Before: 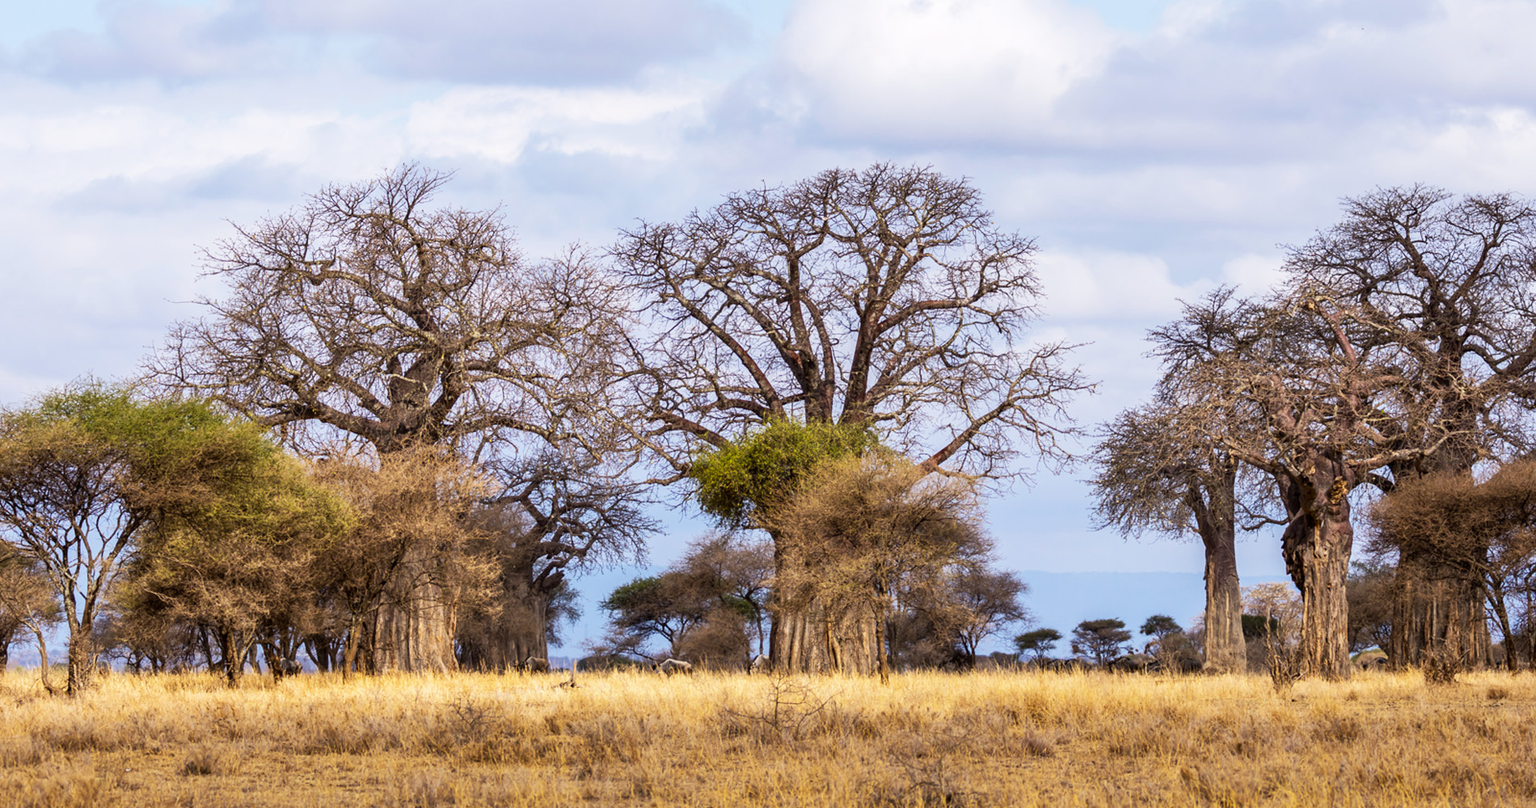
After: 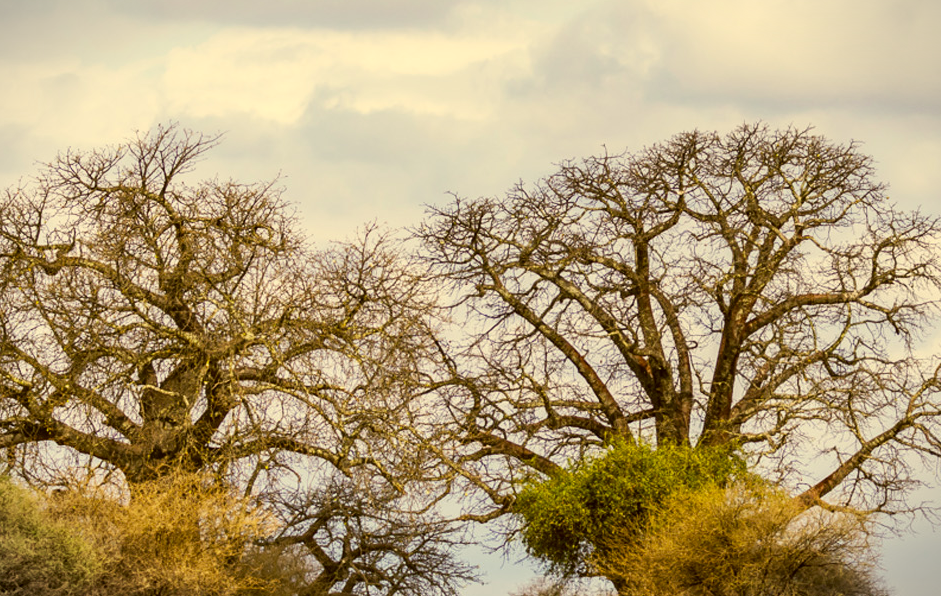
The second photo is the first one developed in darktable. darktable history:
color correction: highlights a* 0.144, highlights b* 29.19, shadows a* -0.29, shadows b* 21.77
vignetting: fall-off start 100.88%, width/height ratio 1.322
crop: left 17.91%, top 7.894%, right 32.518%, bottom 32.408%
